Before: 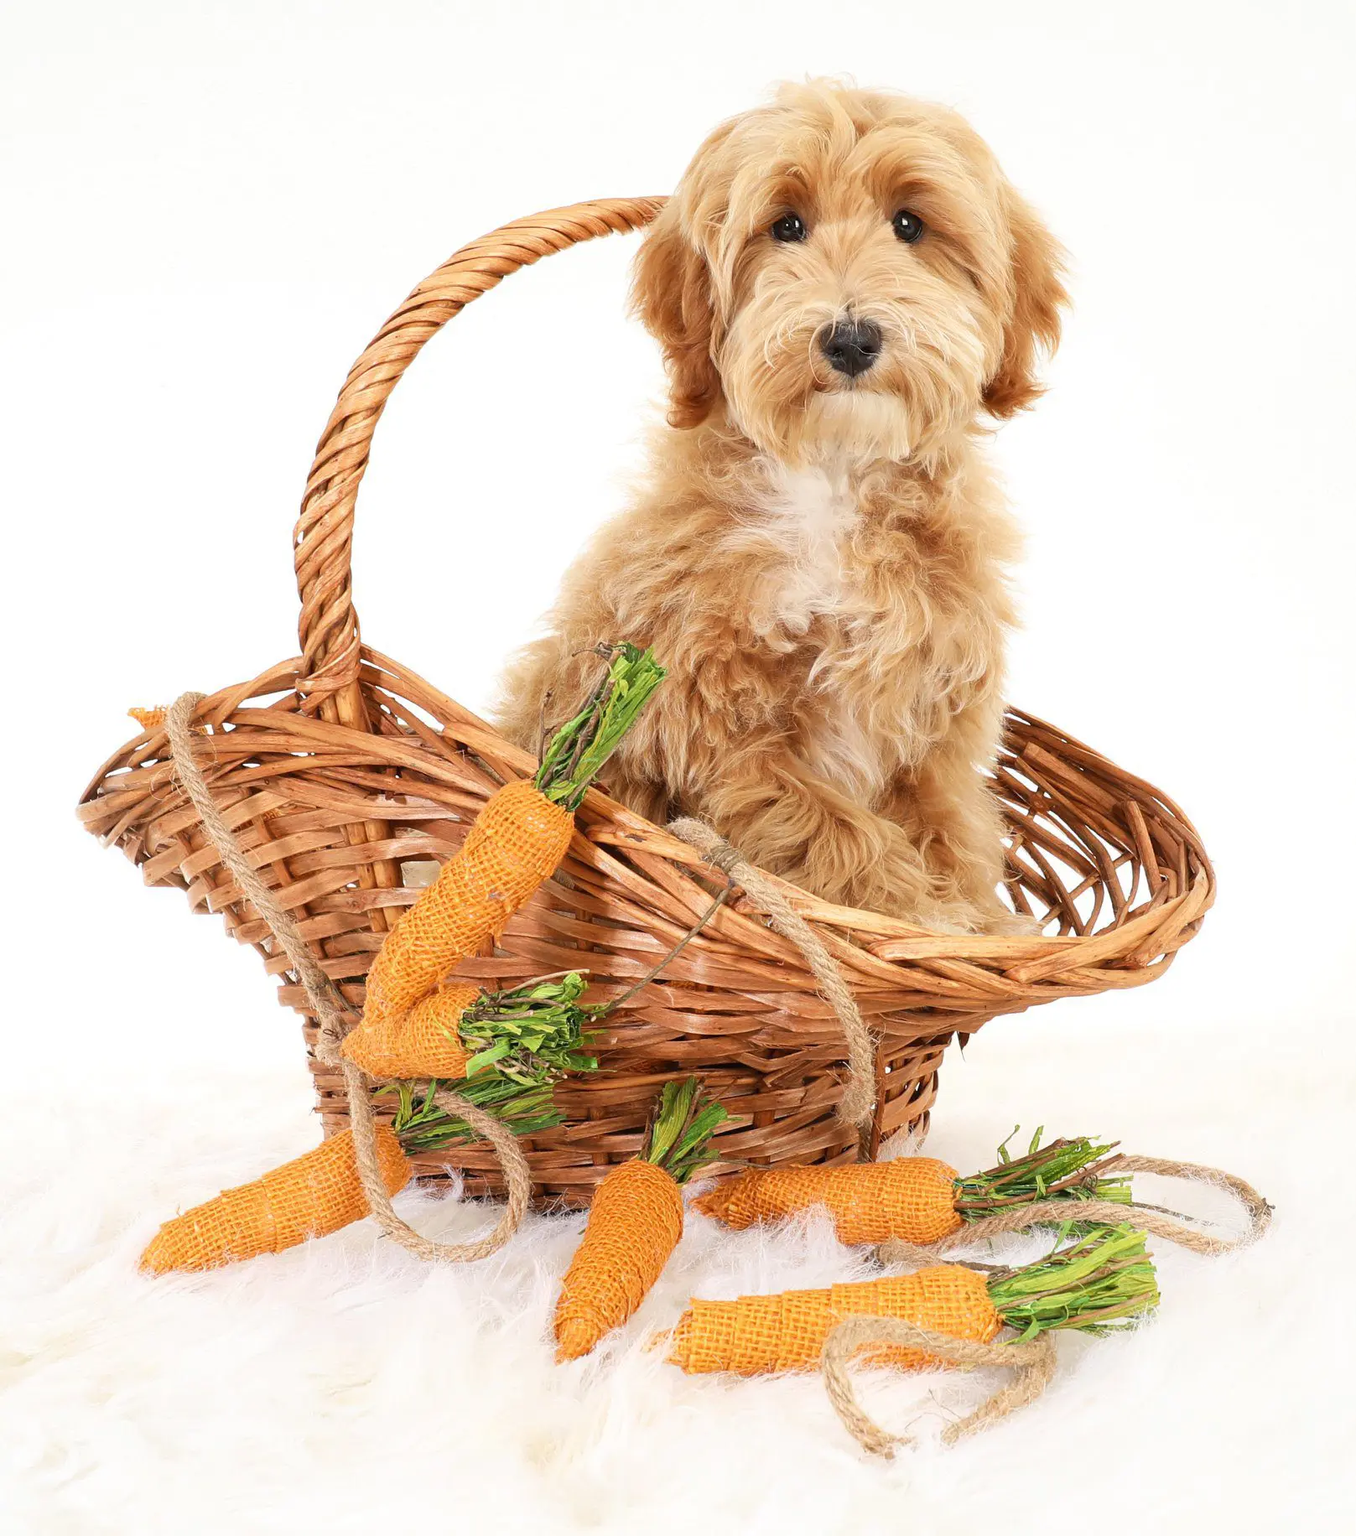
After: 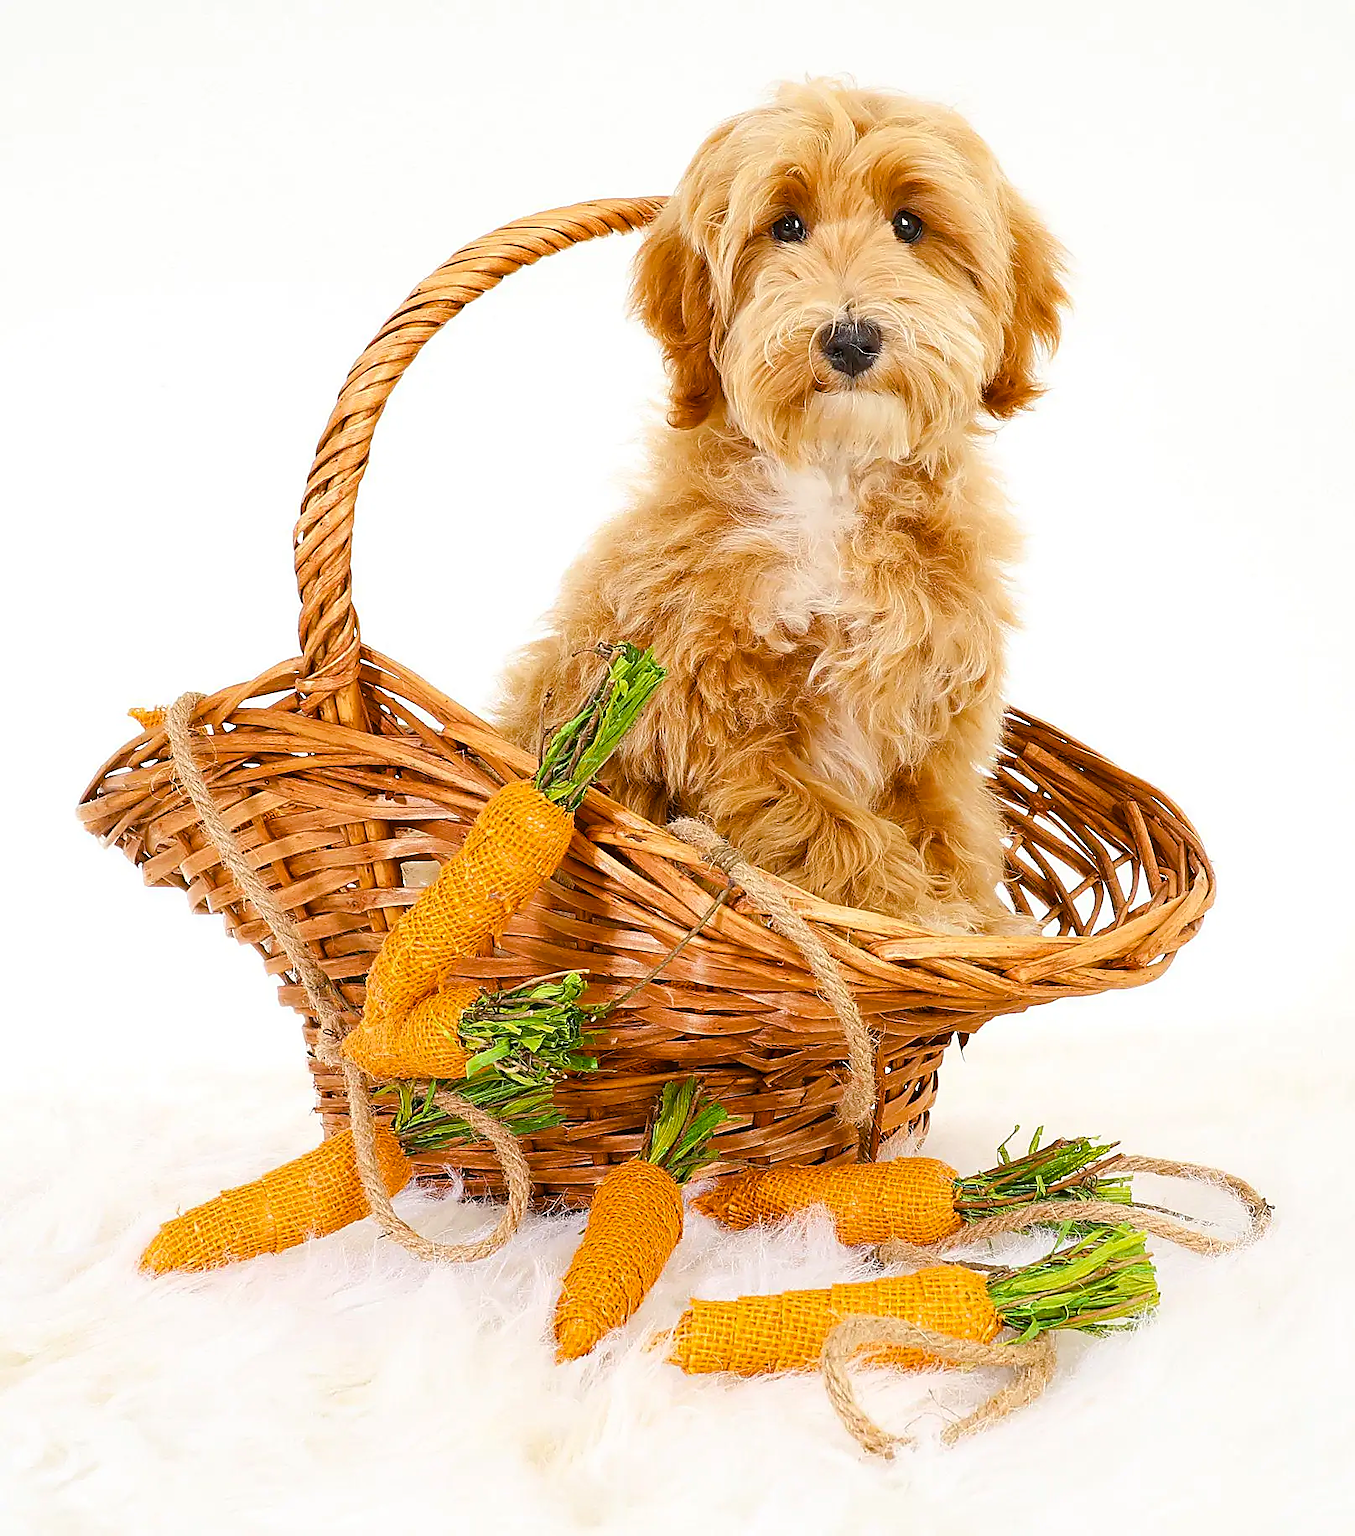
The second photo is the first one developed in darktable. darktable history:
color balance rgb: perceptual saturation grading › global saturation 20%, perceptual saturation grading › highlights 2.68%, perceptual saturation grading › shadows 50%
sharpen: radius 1.4, amount 1.25, threshold 0.7
